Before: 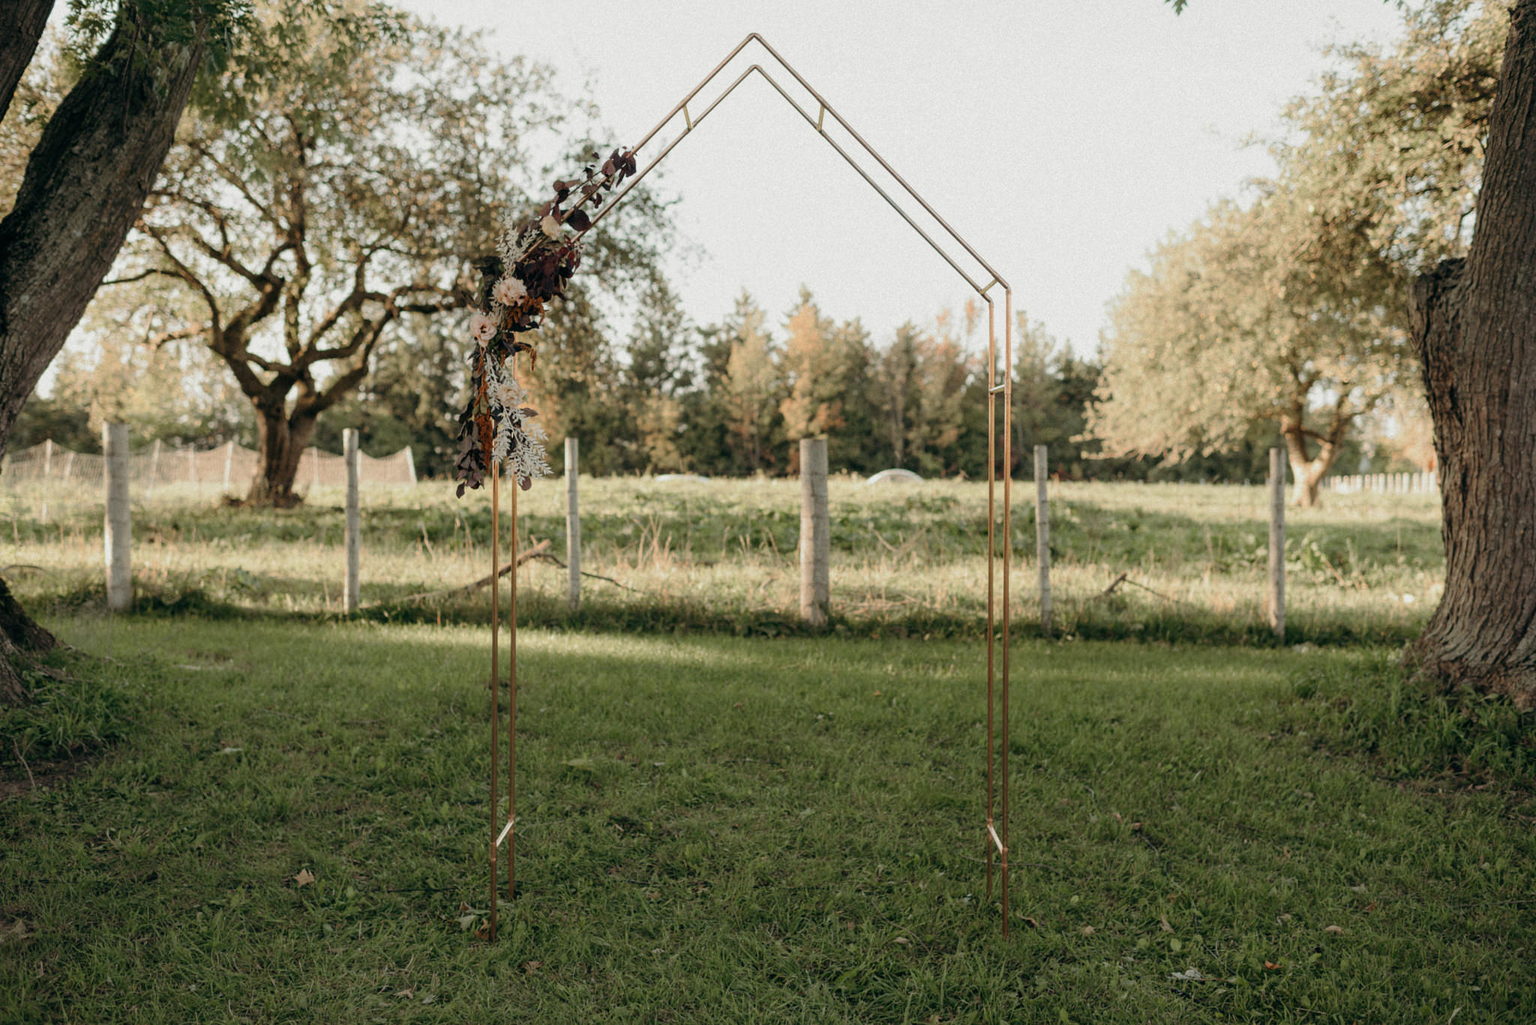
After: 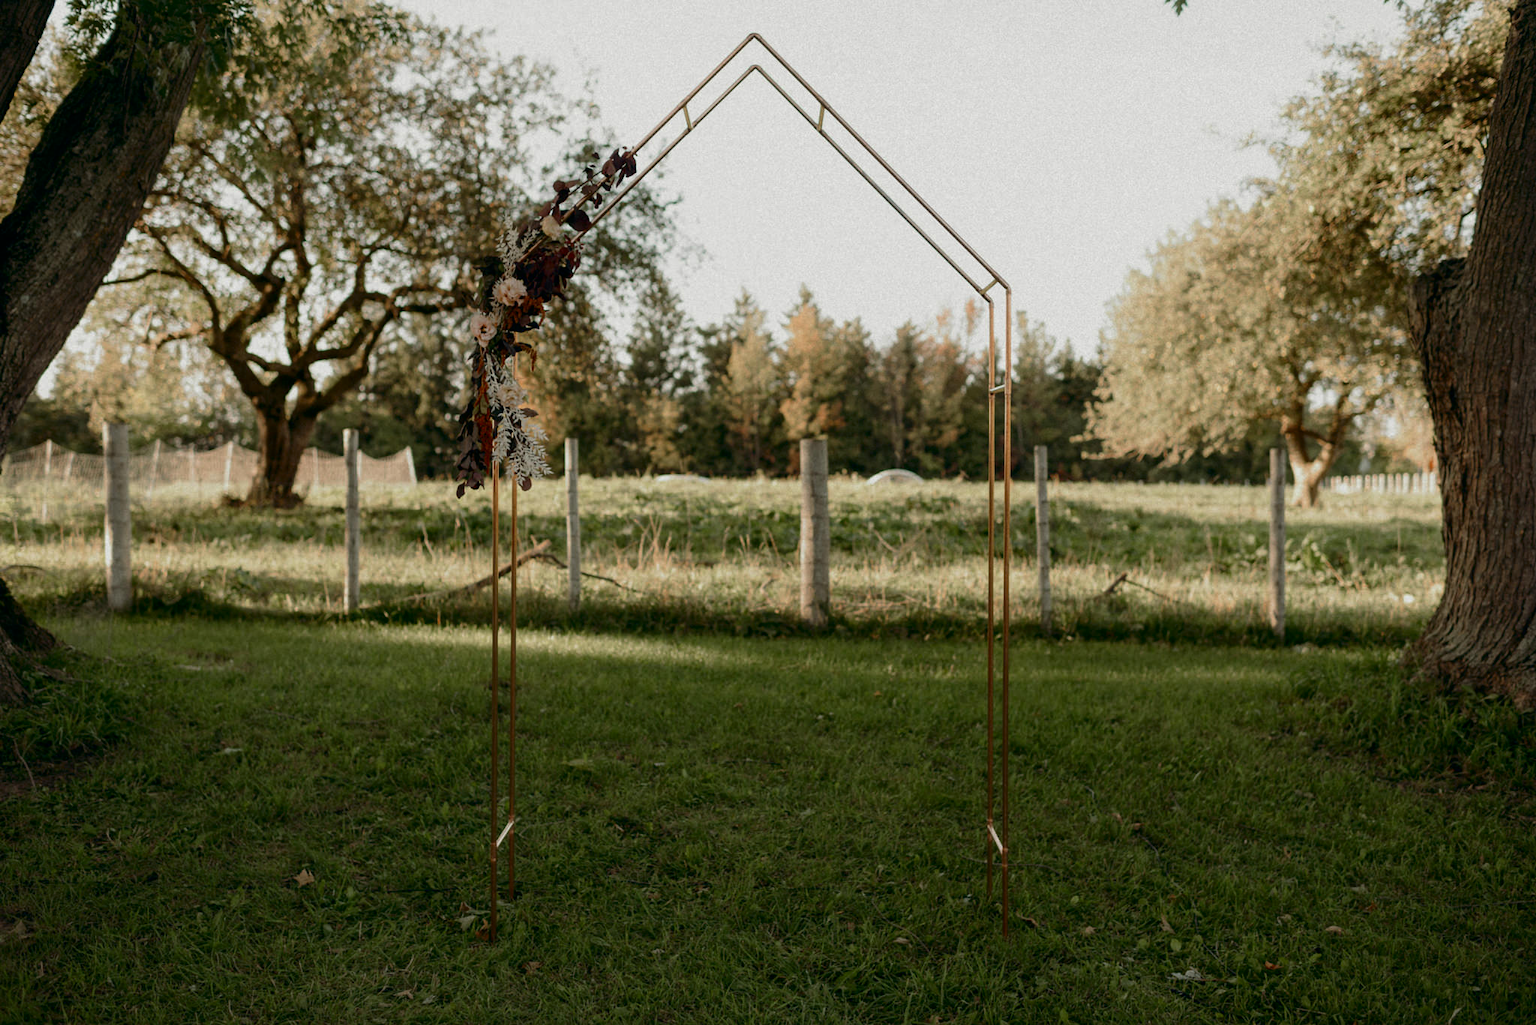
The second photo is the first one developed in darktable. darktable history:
contrast brightness saturation: brightness -0.219, saturation 0.083
